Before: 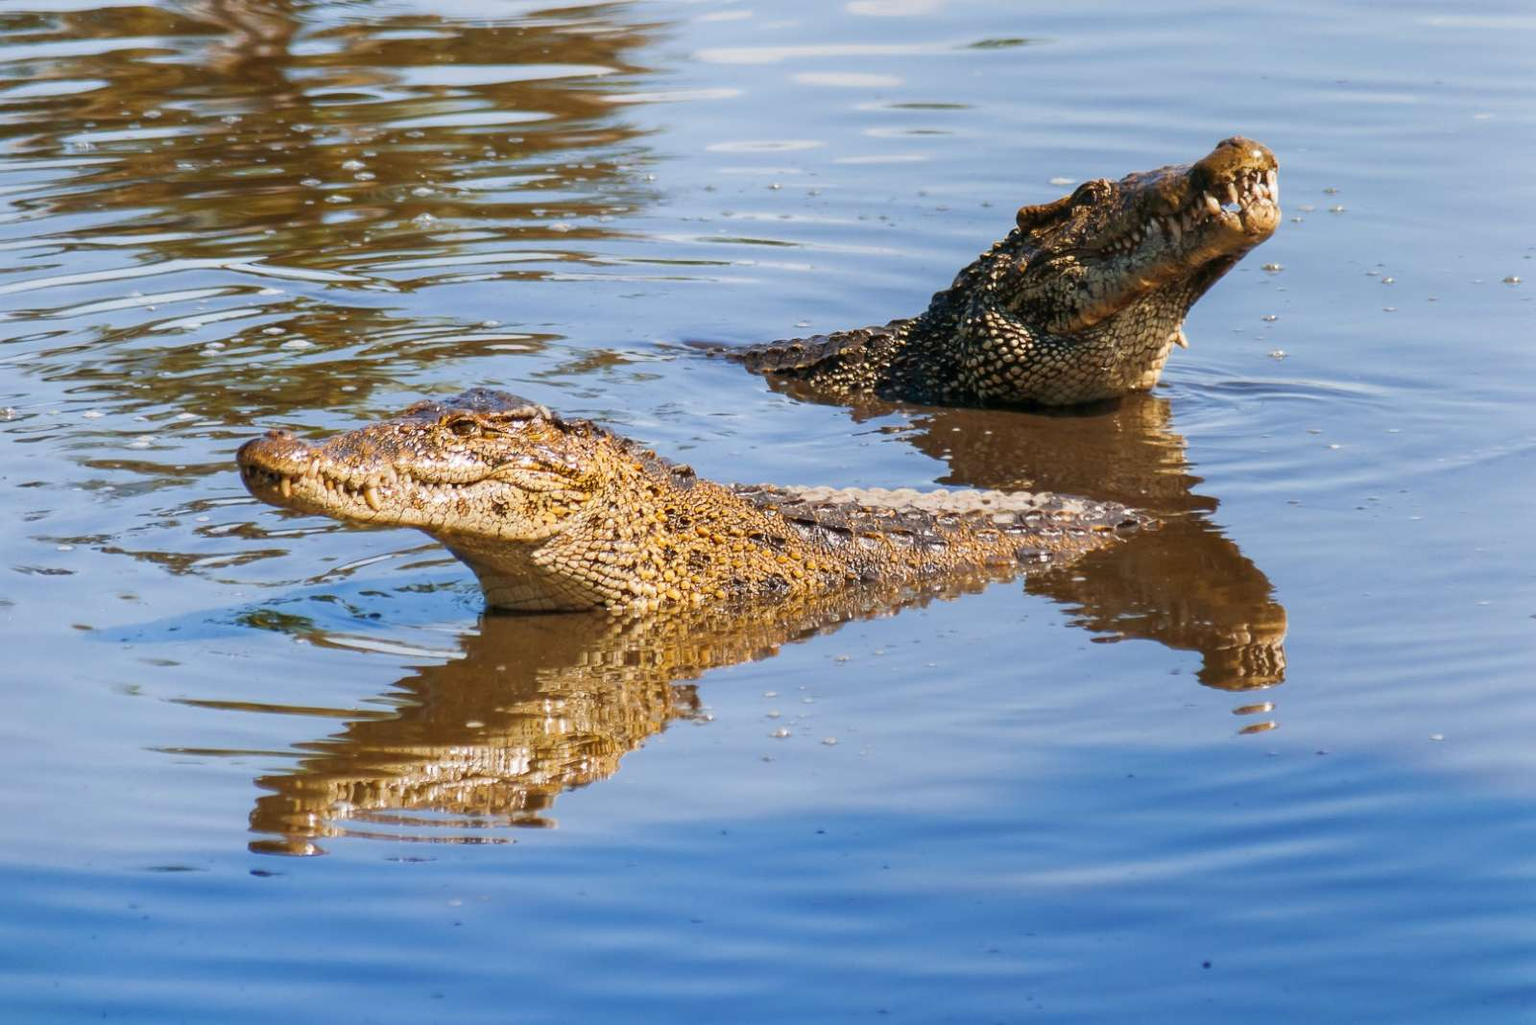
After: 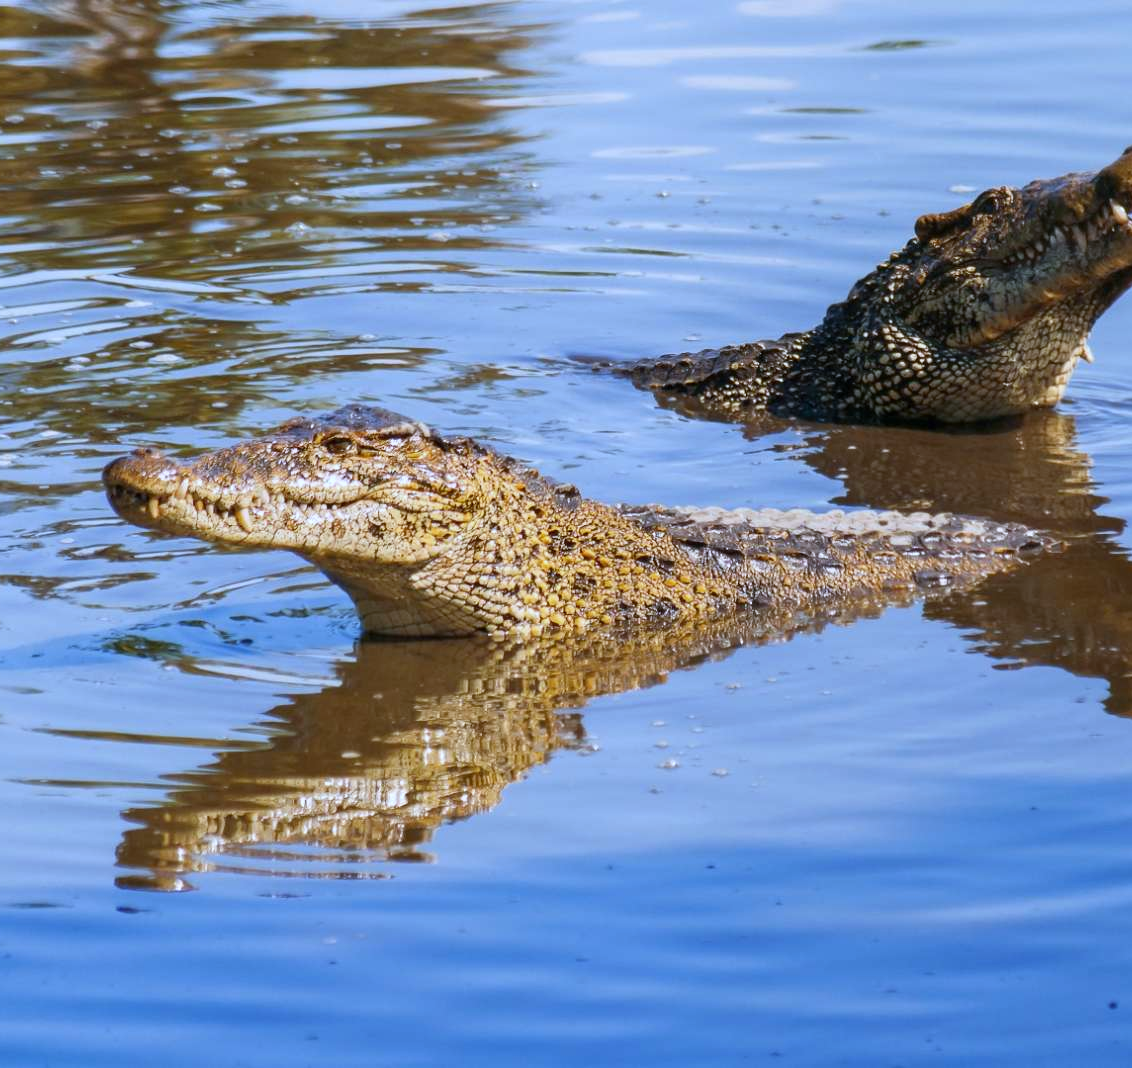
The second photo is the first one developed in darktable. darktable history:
crop and rotate: left 9.061%, right 20.142%
white balance: red 0.926, green 1.003, blue 1.133
